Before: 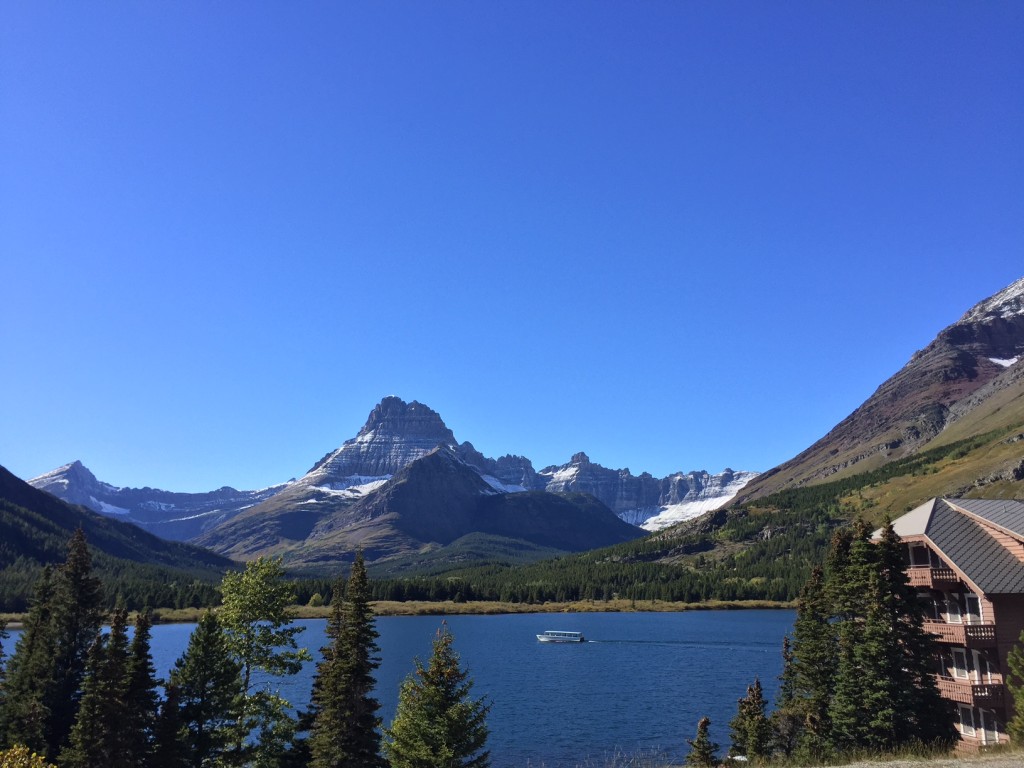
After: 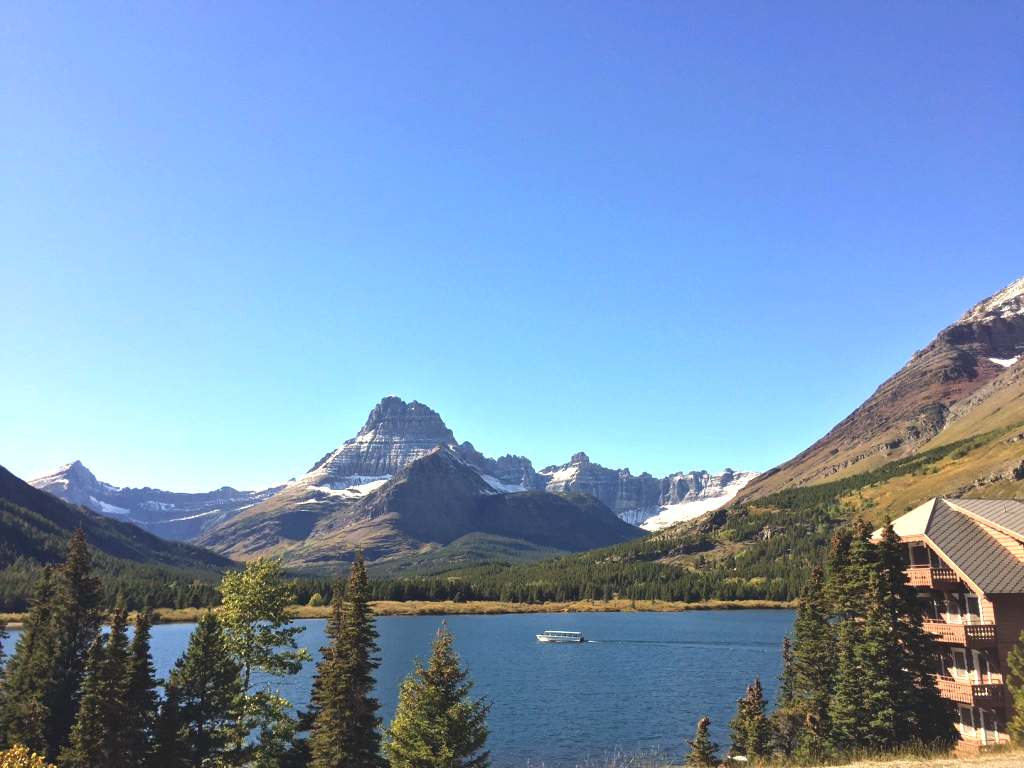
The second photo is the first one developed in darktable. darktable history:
exposure: black level correction -0.005, exposure 1.002 EV, compensate highlight preservation false
white balance: red 1.123, blue 0.83
